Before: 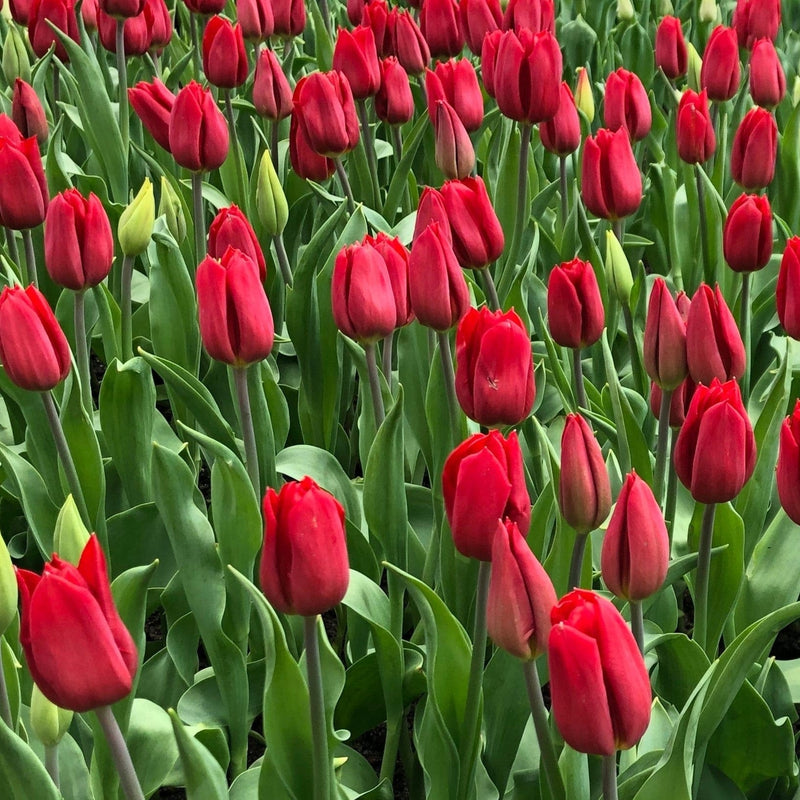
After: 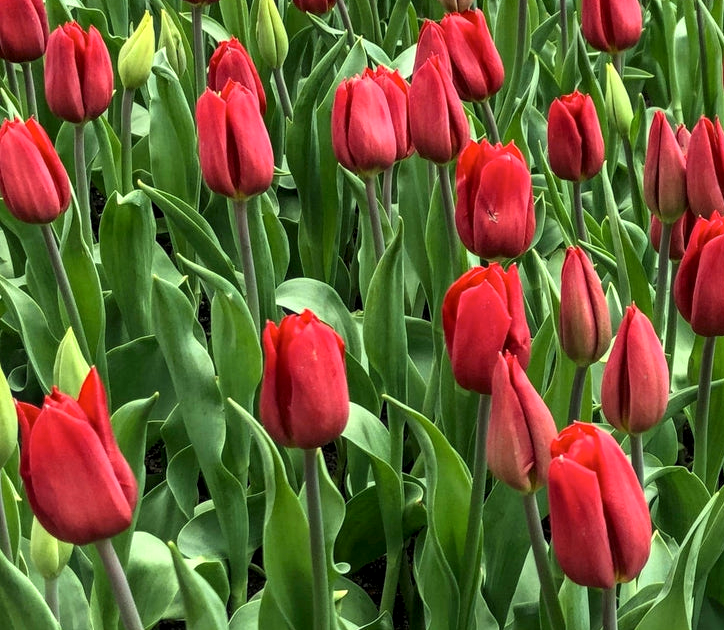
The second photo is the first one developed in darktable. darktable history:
crop: top 20.916%, right 9.437%, bottom 0.316%
color correction: highlights a* -4.73, highlights b* 5.06, saturation 0.97
exposure: exposure 0.191 EV, compensate highlight preservation false
local contrast: detail 130%
